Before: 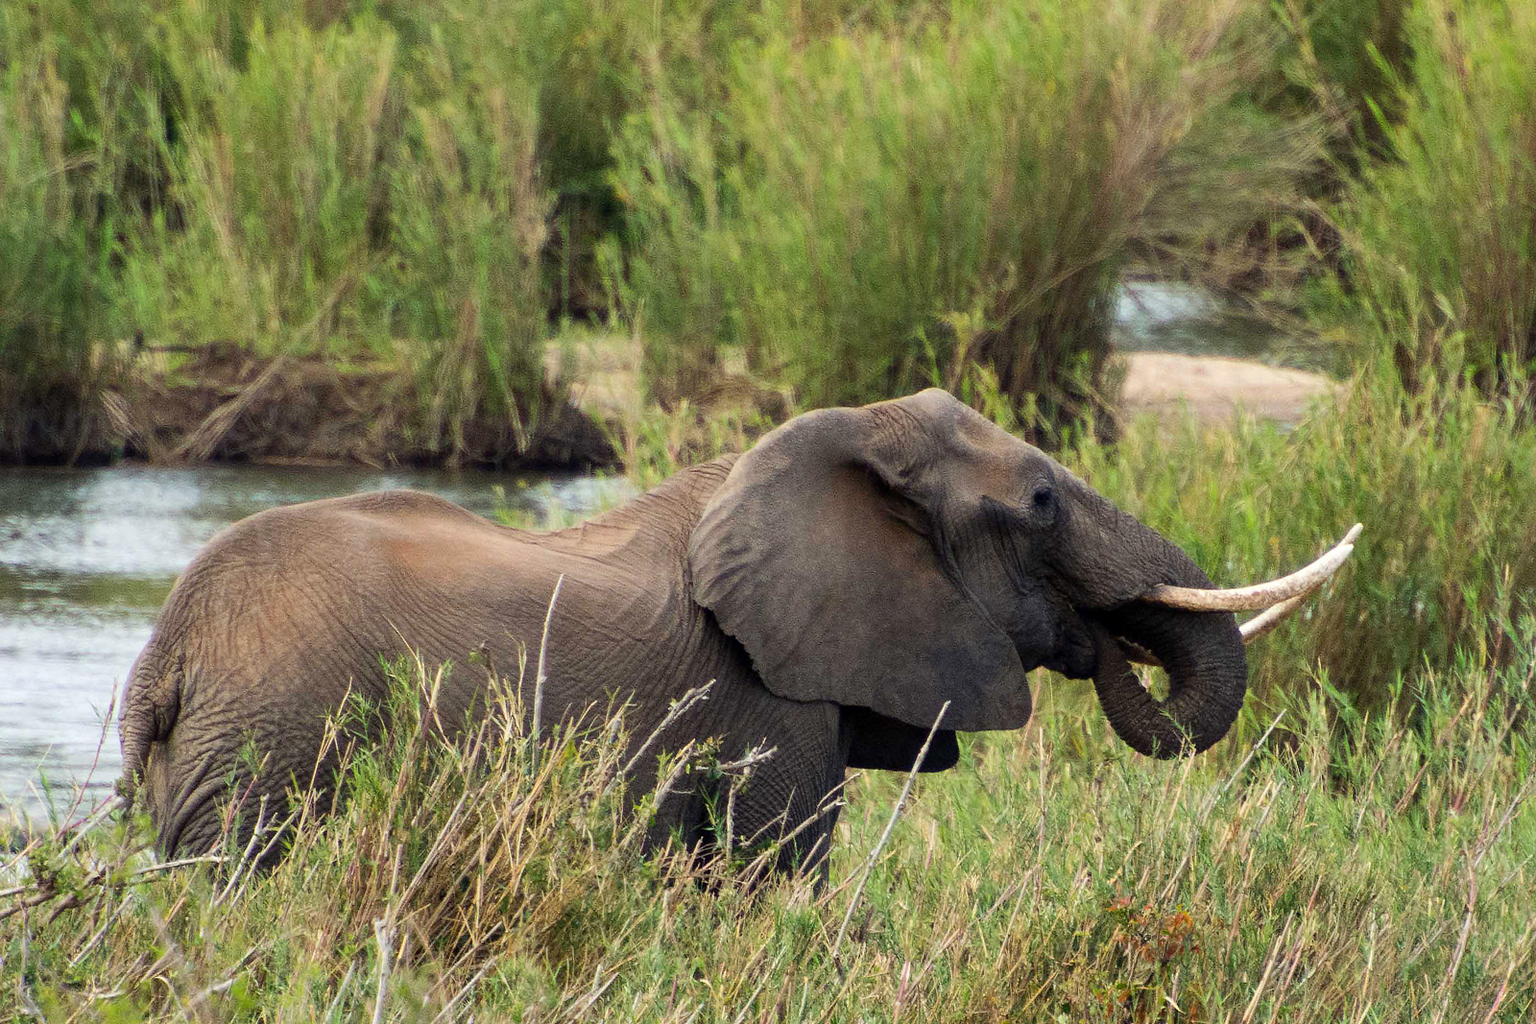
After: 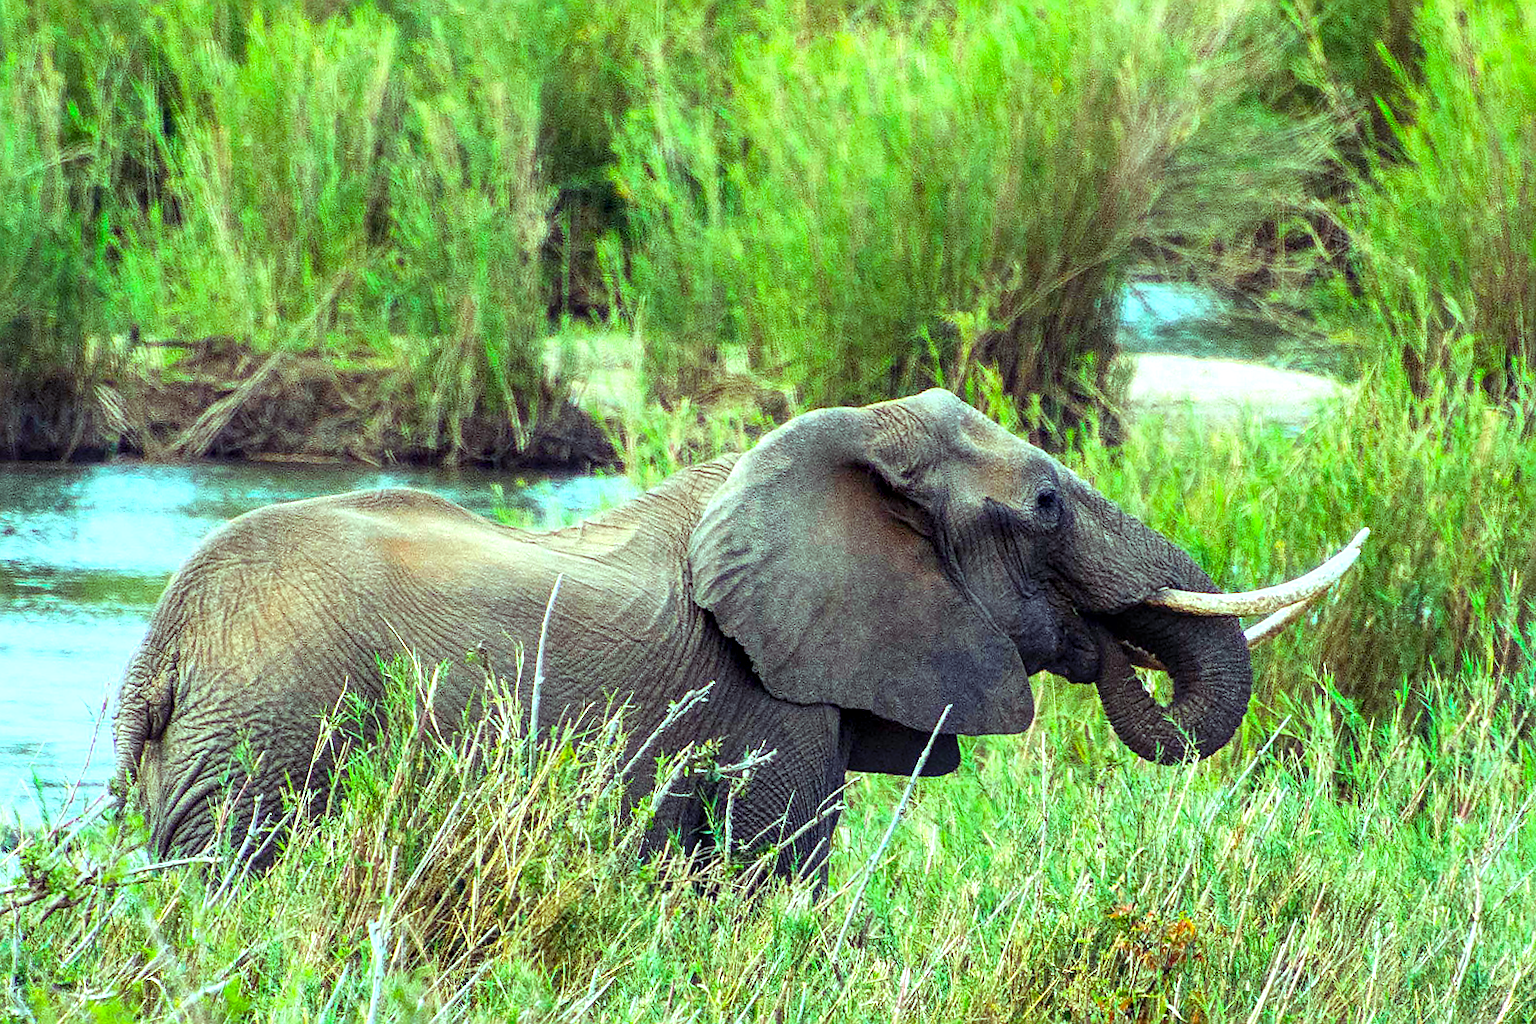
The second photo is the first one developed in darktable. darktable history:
crop and rotate: angle -0.365°
sharpen: on, module defaults
local contrast: on, module defaults
color balance rgb: shadows lift › luminance -21.384%, shadows lift › chroma 6.625%, shadows lift › hue 270.61°, highlights gain › chroma 5.271%, highlights gain › hue 196.34°, perceptual saturation grading › global saturation 30.182%
exposure: black level correction 0, exposure 0.892 EV, compensate exposure bias true, compensate highlight preservation false
